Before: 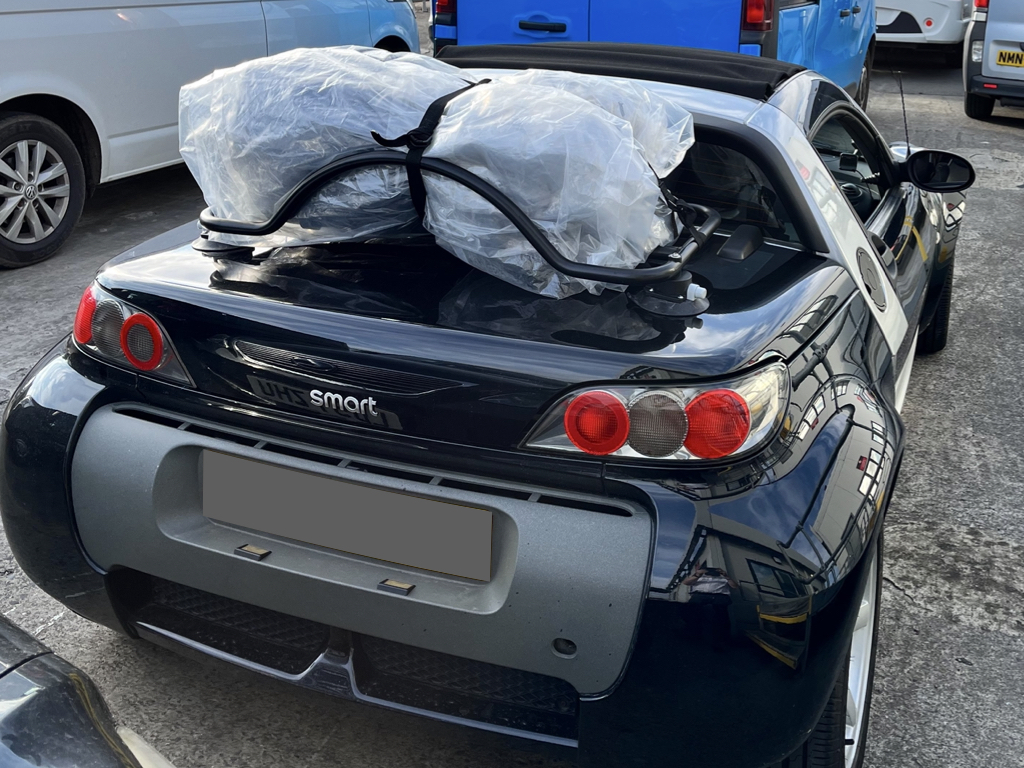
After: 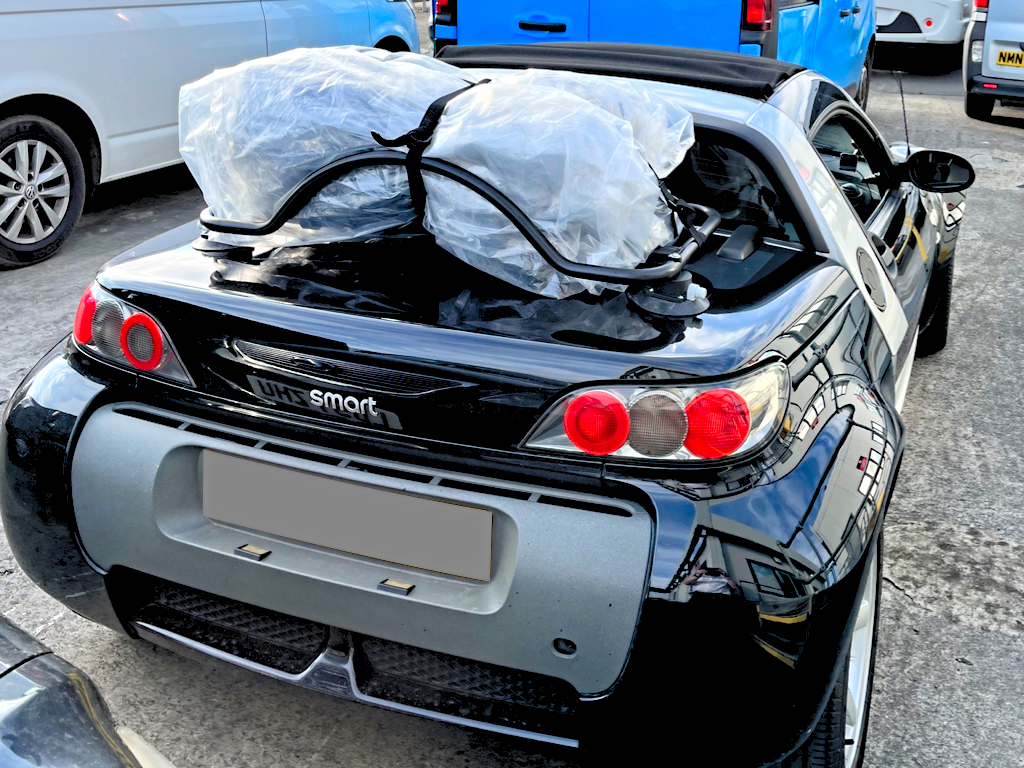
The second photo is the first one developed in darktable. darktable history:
levels: levels [0.072, 0.414, 0.976]
contrast equalizer: y [[0.5, 0.5, 0.501, 0.63, 0.504, 0.5], [0.5 ×6], [0.5 ×6], [0 ×6], [0 ×6]]
